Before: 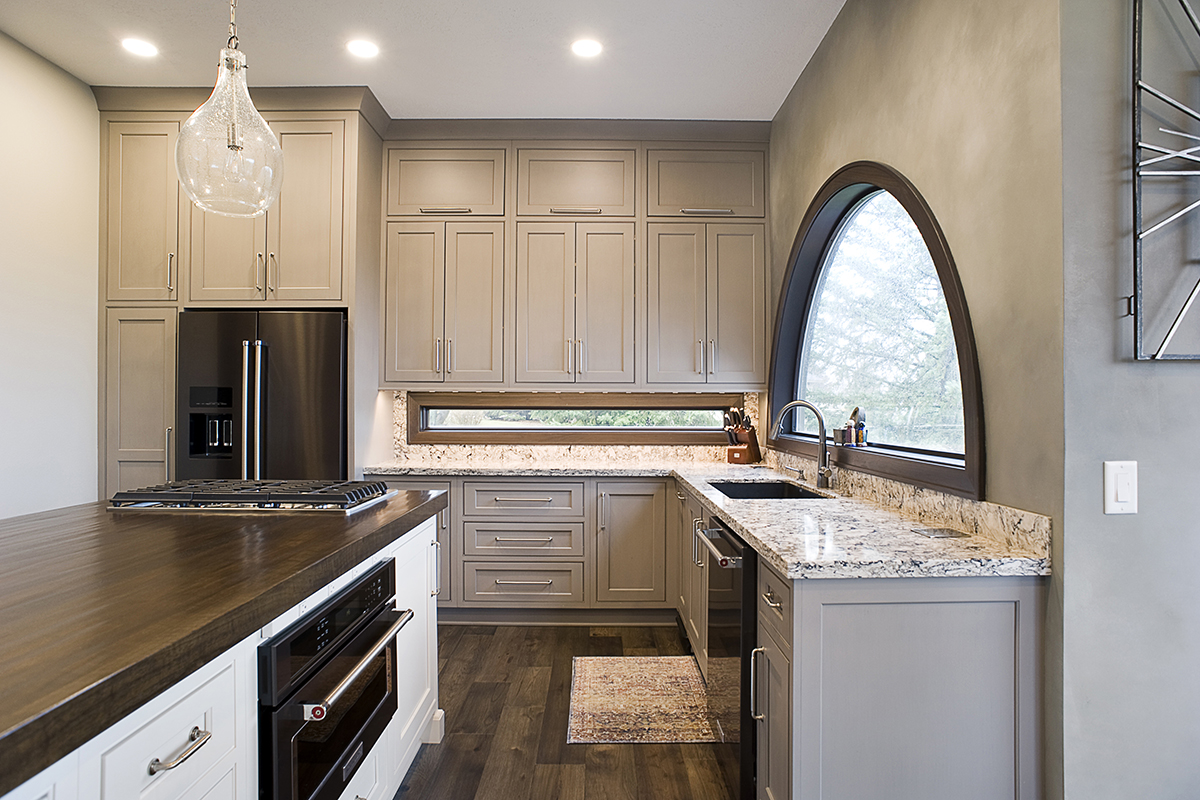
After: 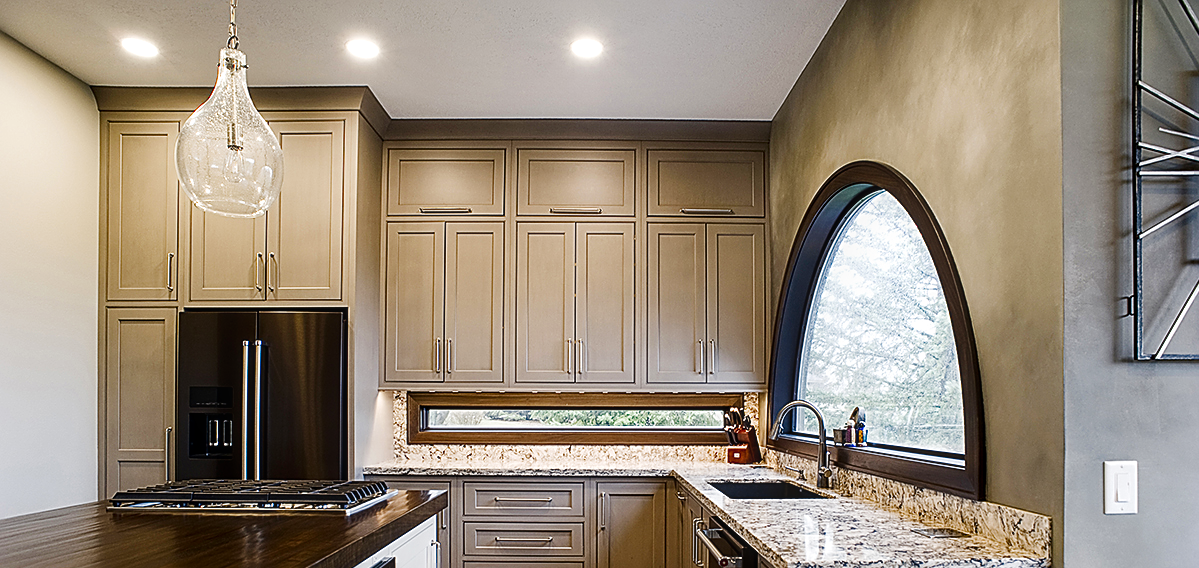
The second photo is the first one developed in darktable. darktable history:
local contrast: on, module defaults
contrast brightness saturation: brightness -0.246, saturation 0.197
tone curve: curves: ch0 [(0, 0) (0.004, 0.001) (0.133, 0.112) (0.325, 0.362) (0.832, 0.893) (1, 1)], preserve colors none
crop: right 0.001%, bottom 28.918%
sharpen: on, module defaults
